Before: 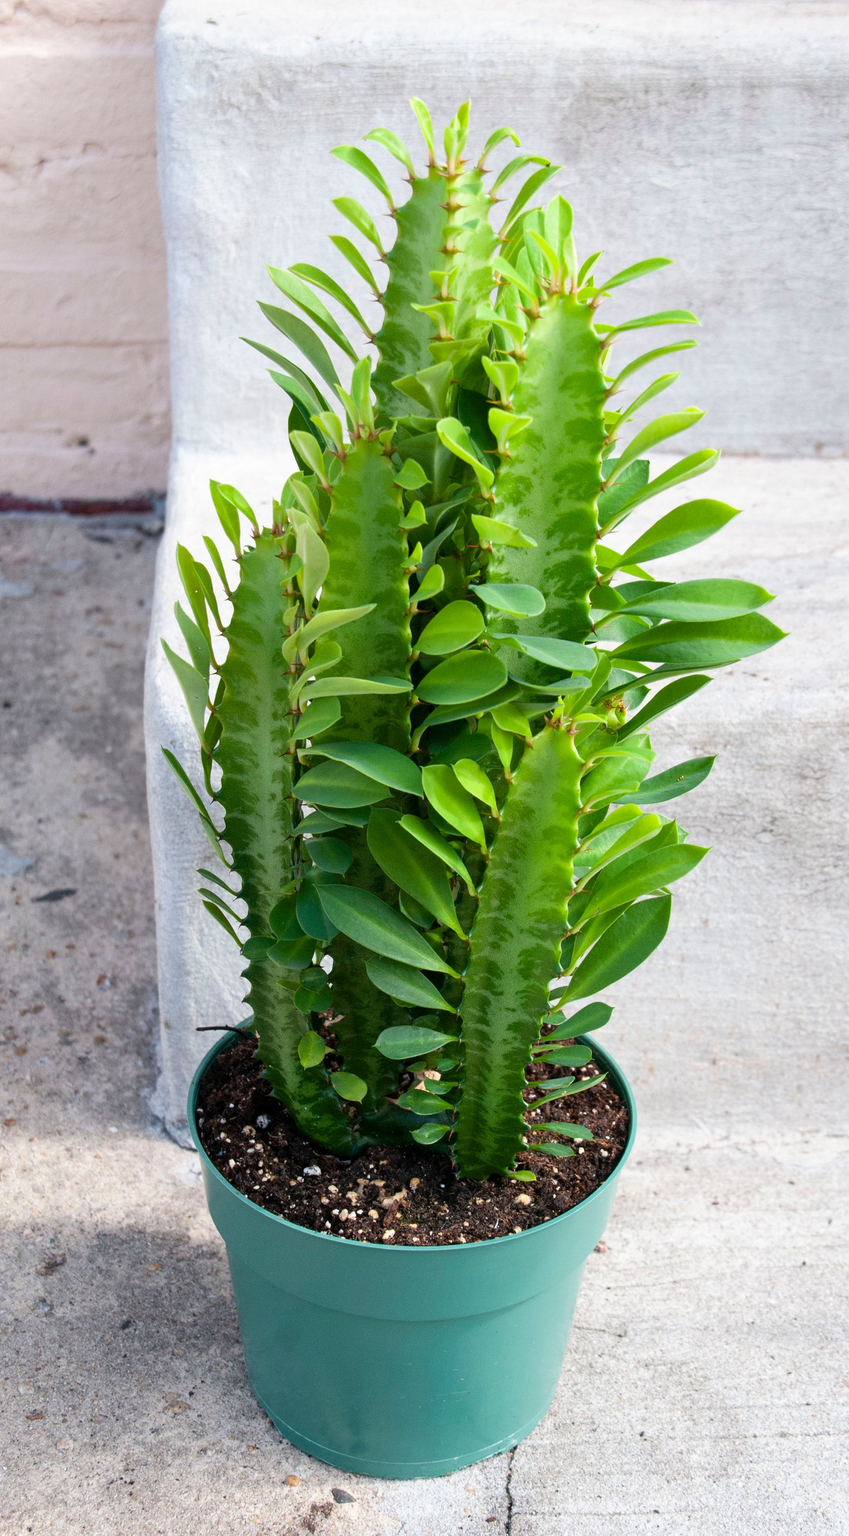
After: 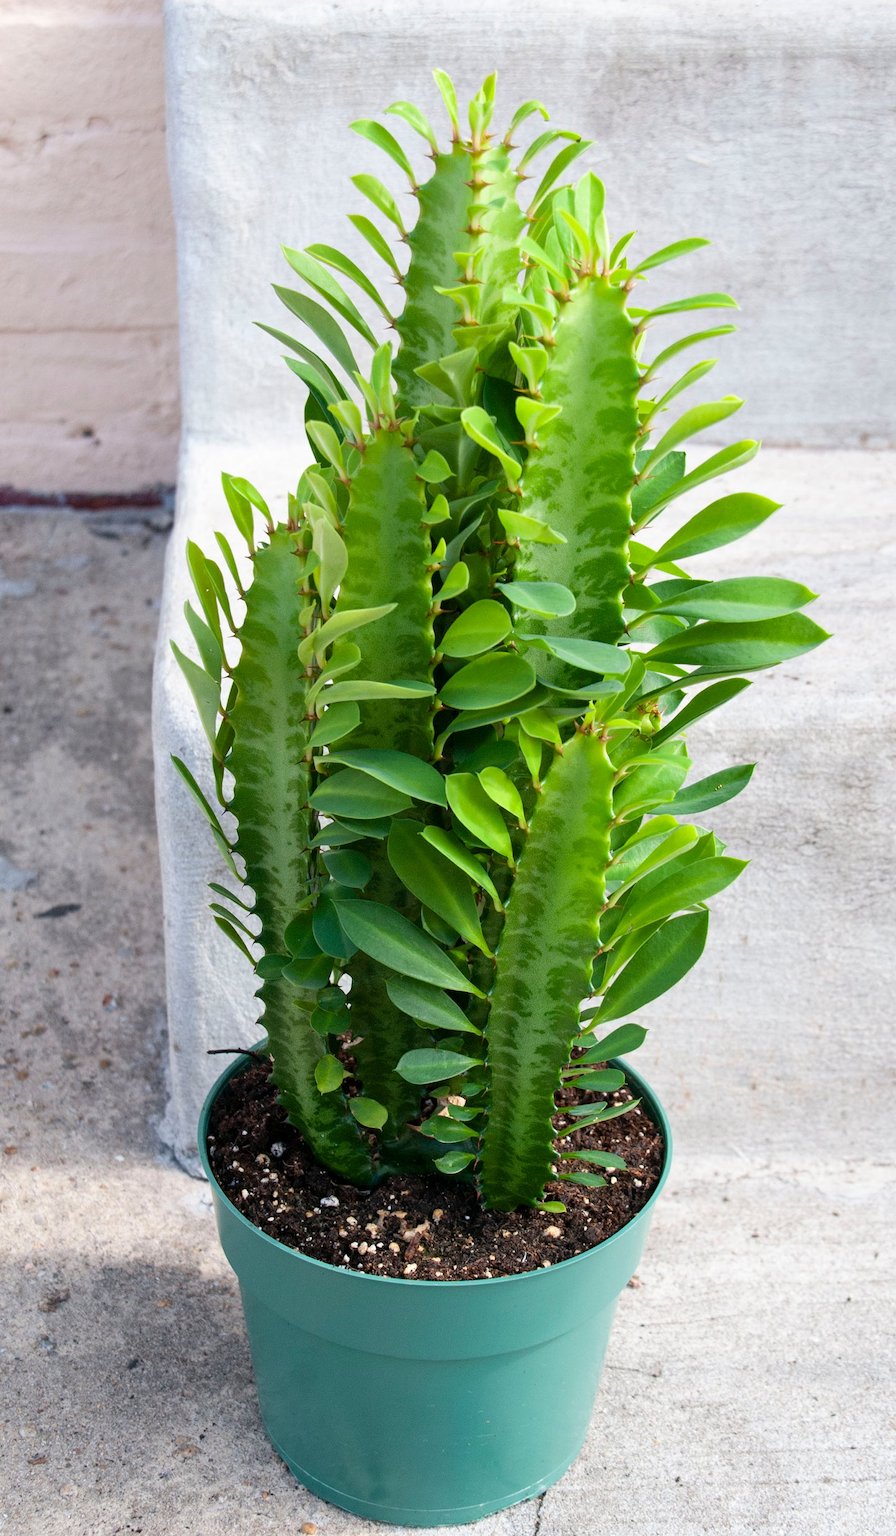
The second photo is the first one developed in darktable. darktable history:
crop and rotate: top 2.119%, bottom 3.089%
